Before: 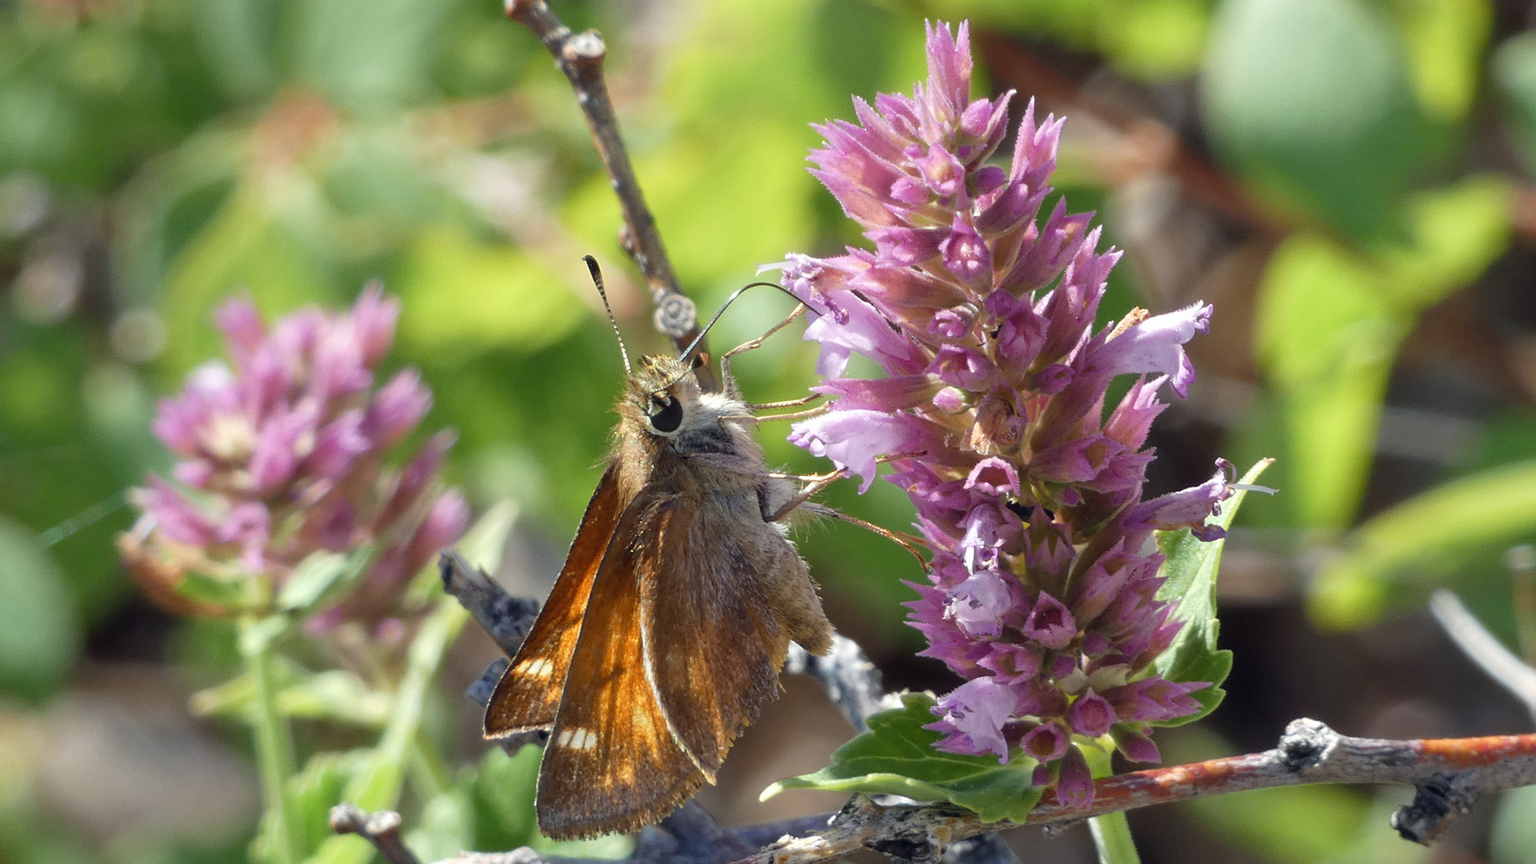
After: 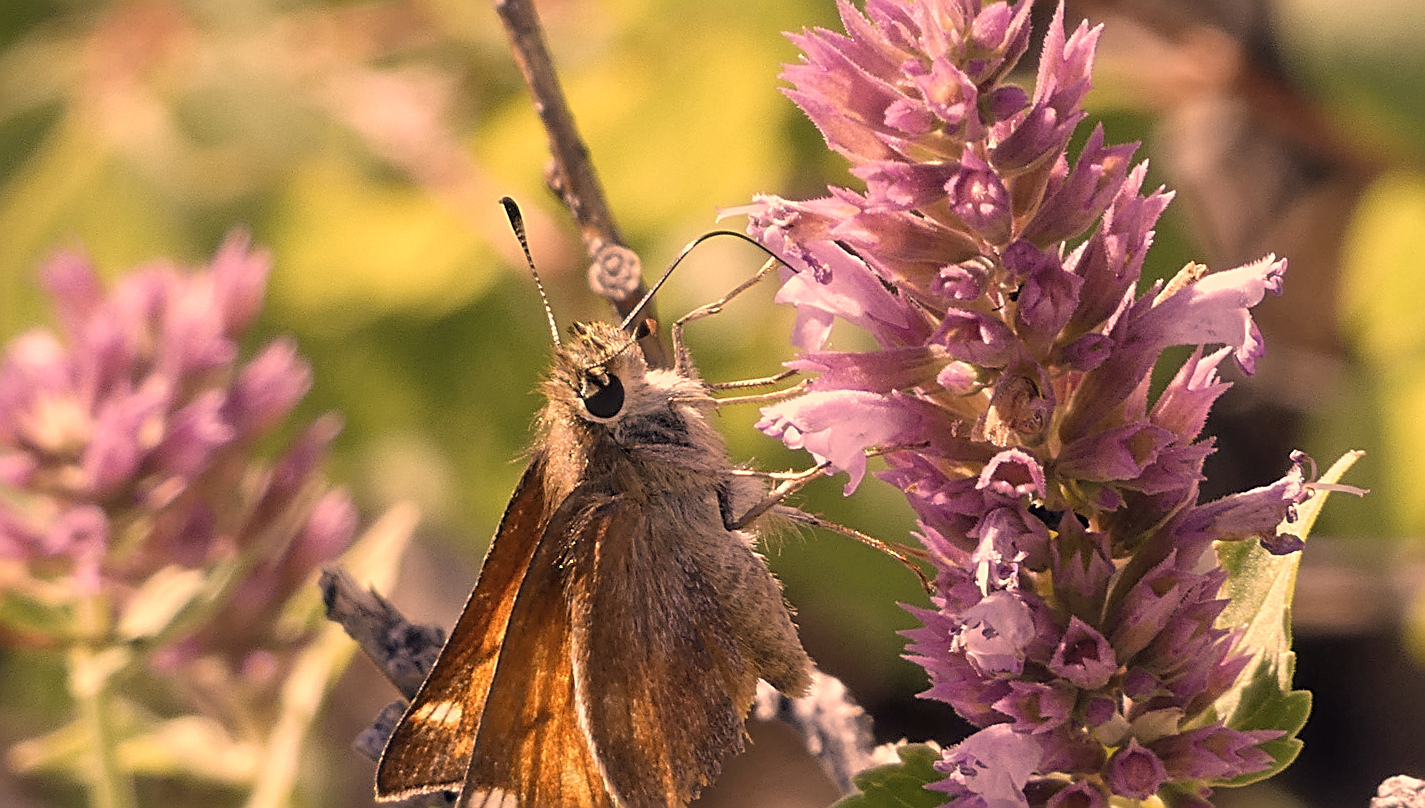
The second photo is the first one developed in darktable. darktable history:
crop and rotate: left 11.974%, top 11.358%, right 13.767%, bottom 13.766%
sharpen: radius 2.552, amount 0.648
tone equalizer: edges refinement/feathering 500, mask exposure compensation -1.57 EV, preserve details no
color correction: highlights a* 39.5, highlights b* 39.53, saturation 0.689
